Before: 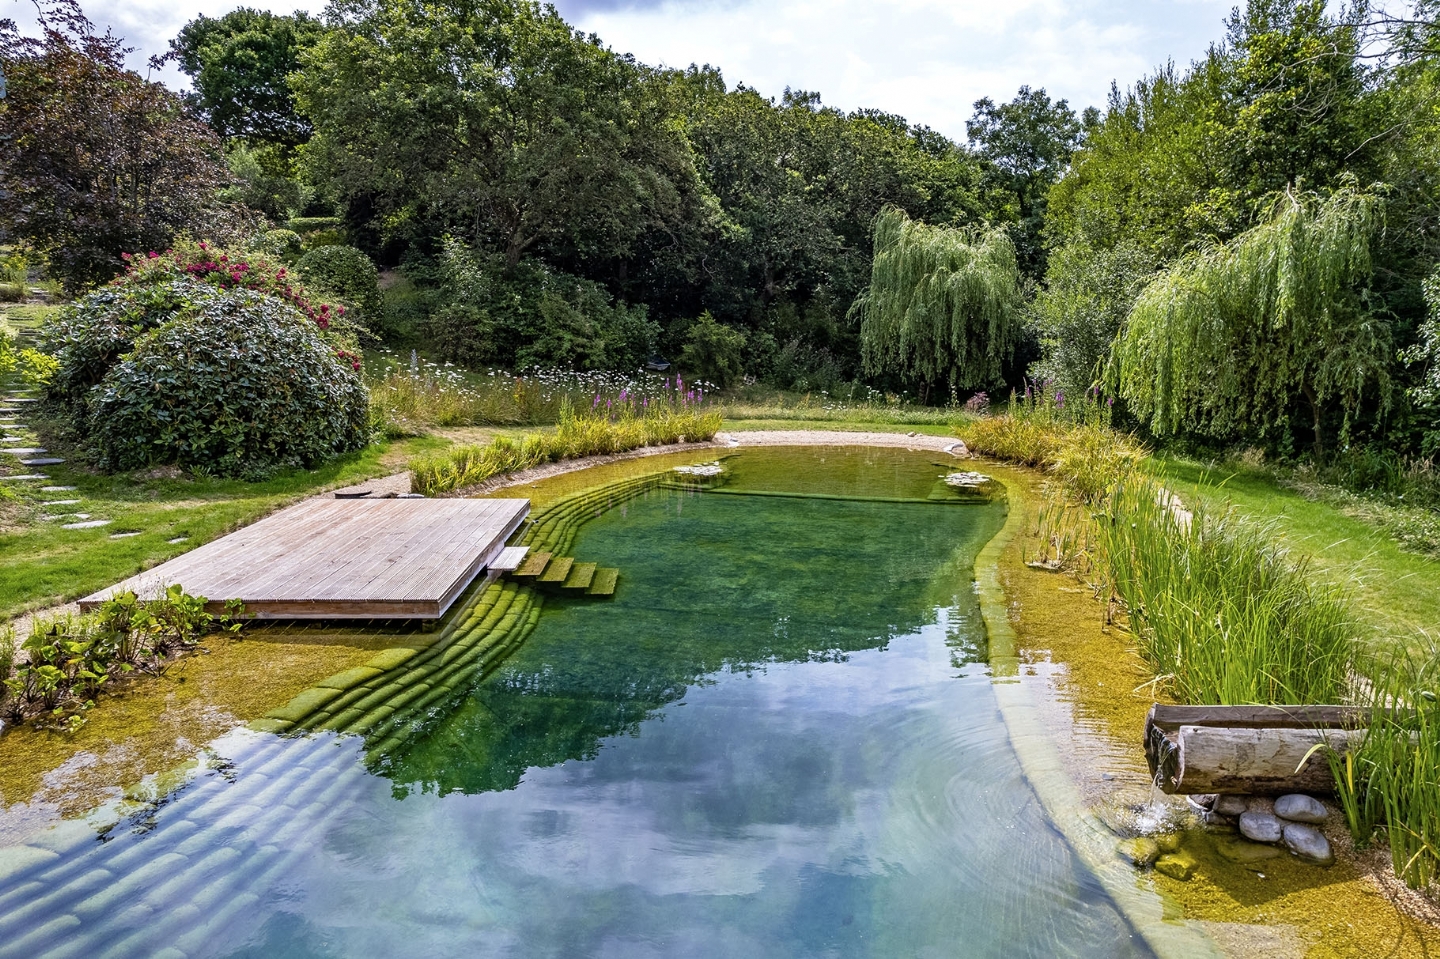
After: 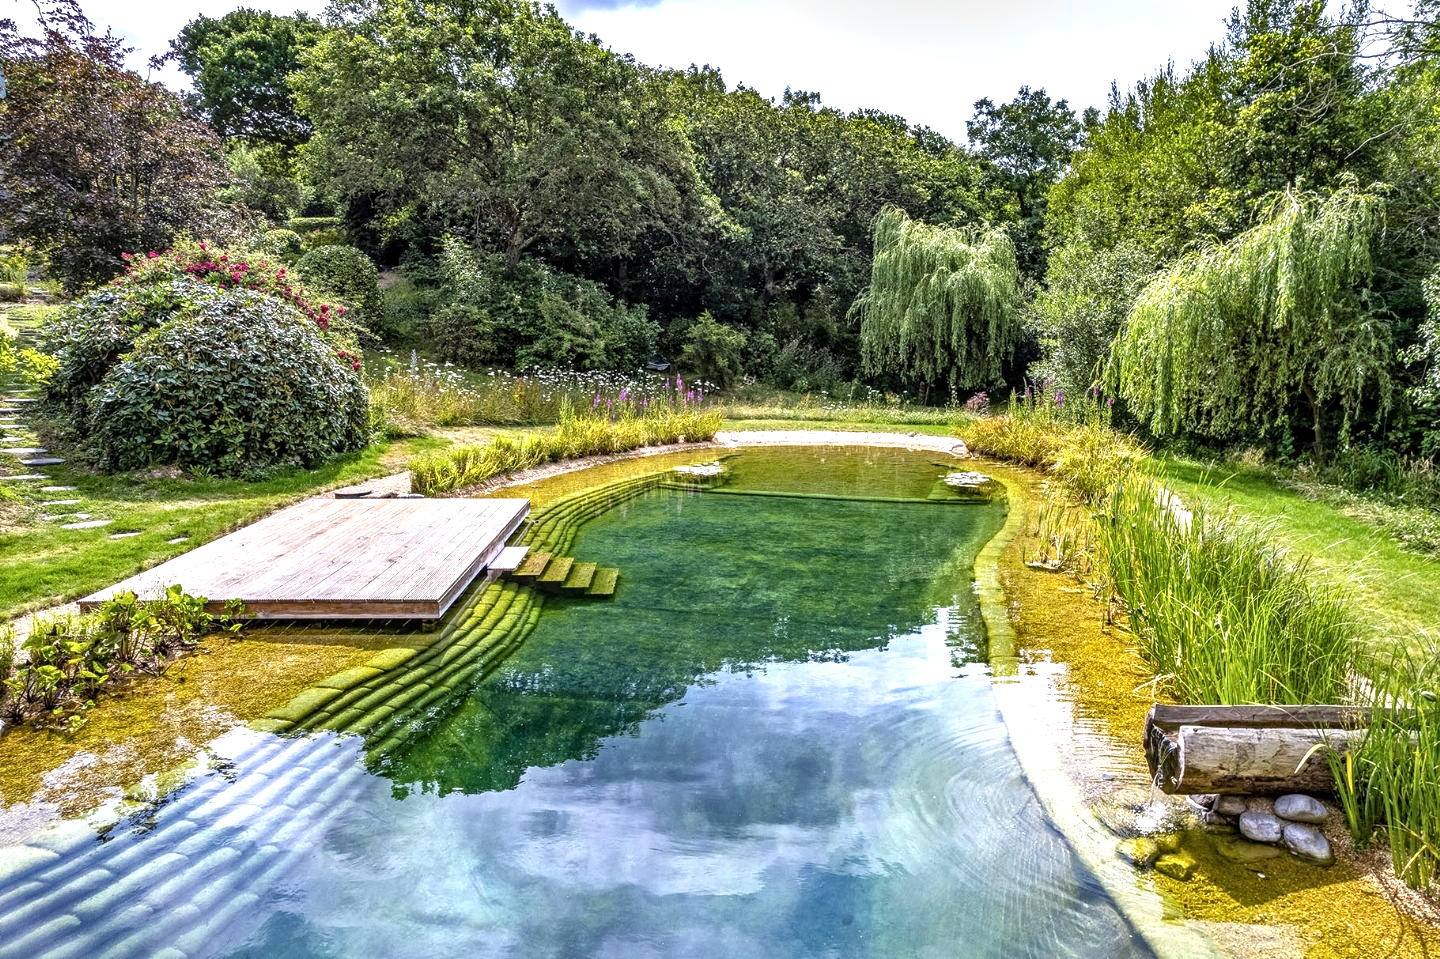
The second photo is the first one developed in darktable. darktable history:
local contrast: on, module defaults
exposure: exposure 0.72 EV, compensate exposure bias true, compensate highlight preservation false
shadows and highlights: highlights color adjustment 52.05%, low approximation 0.01, soften with gaussian
